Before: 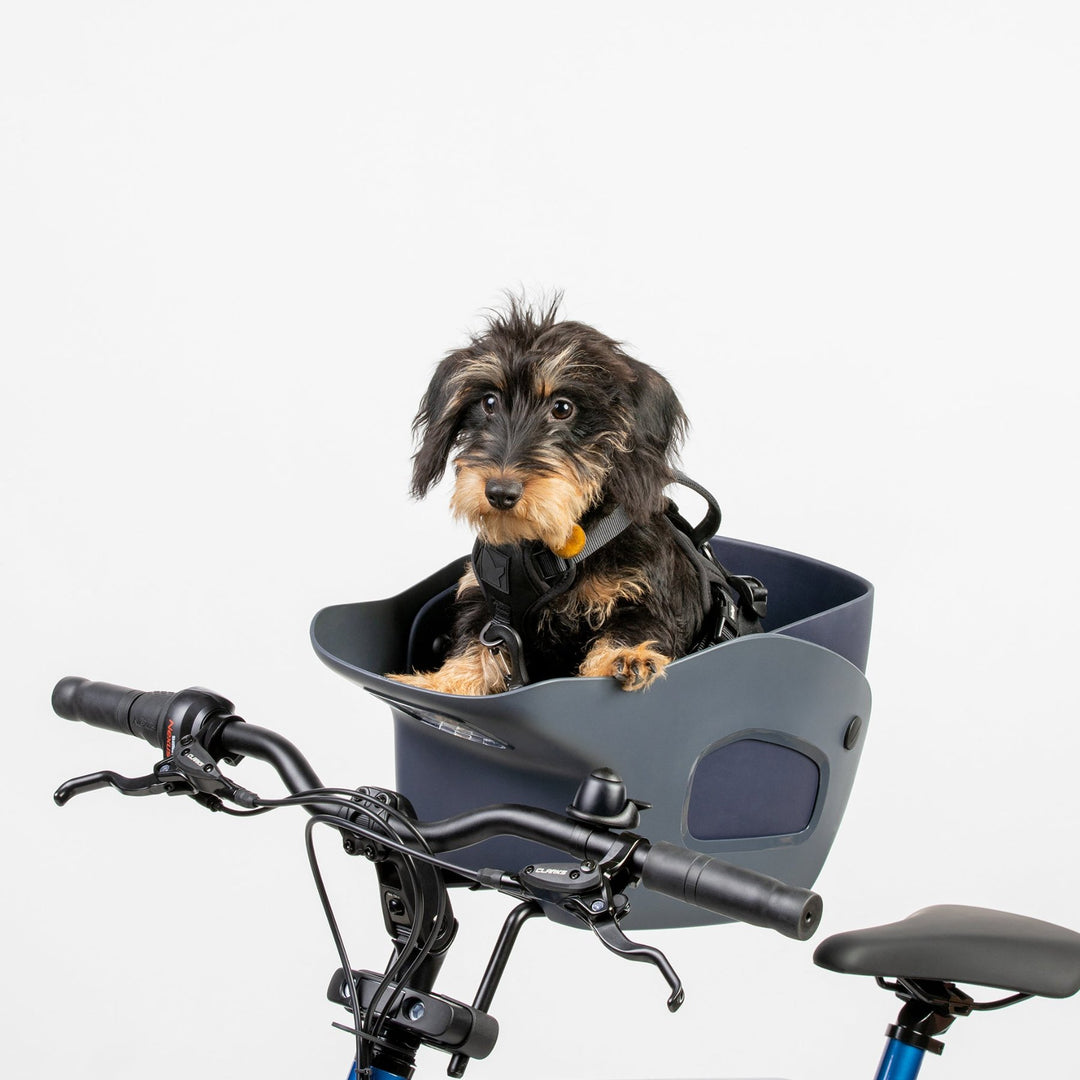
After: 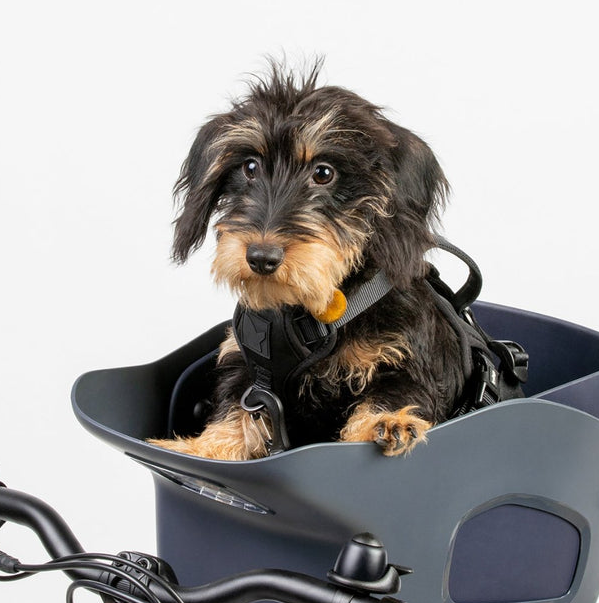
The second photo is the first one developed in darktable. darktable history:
crop and rotate: left 22.175%, top 21.876%, right 22.312%, bottom 22.204%
